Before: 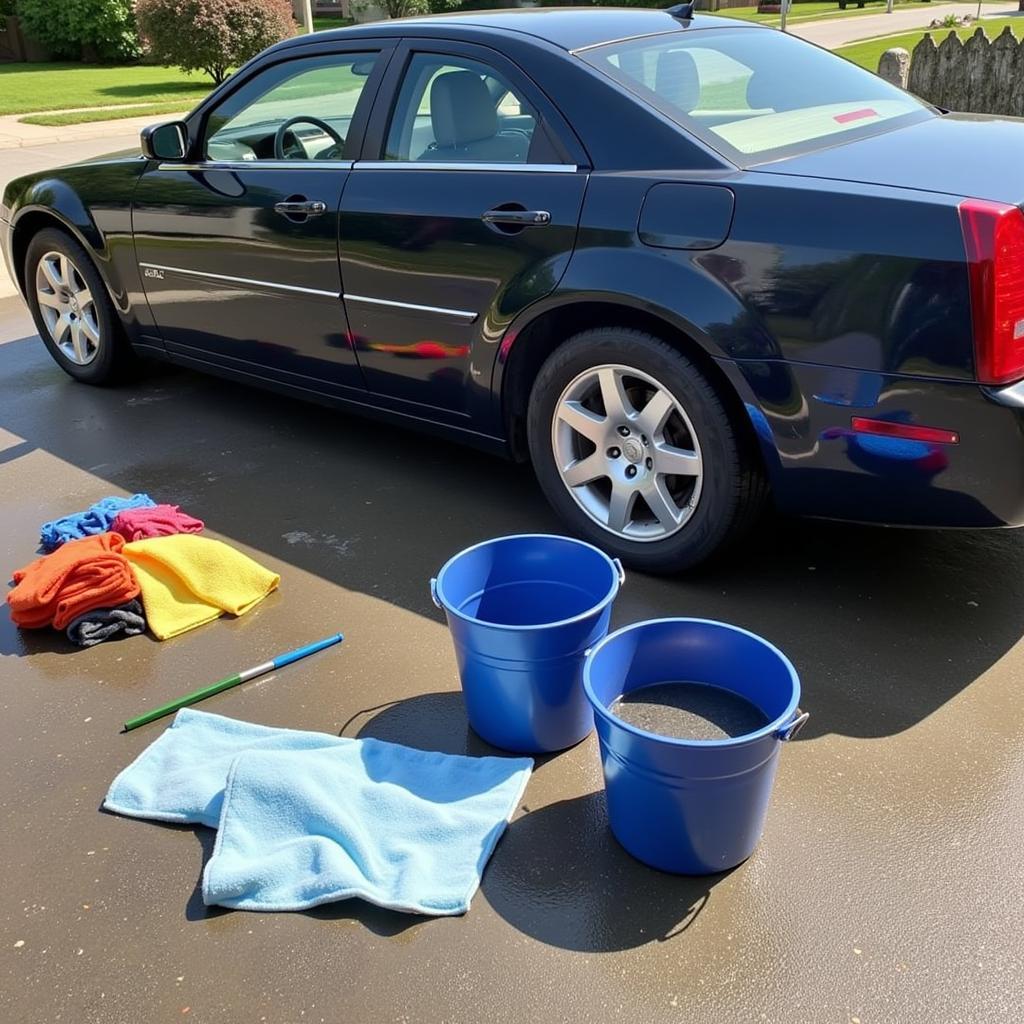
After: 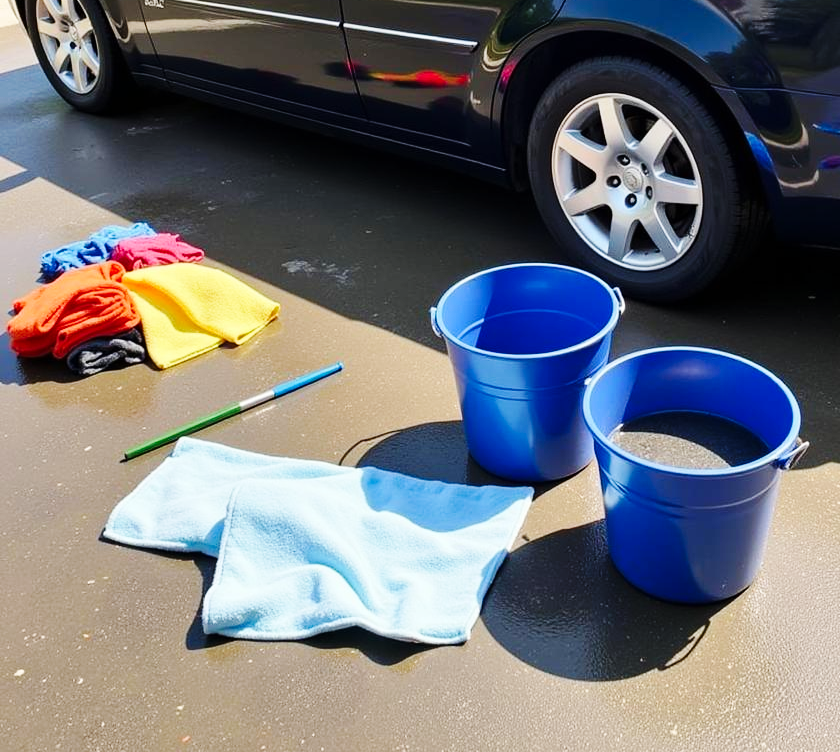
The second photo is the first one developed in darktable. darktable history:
base curve: curves: ch0 [(0, 0) (0.032, 0.025) (0.121, 0.166) (0.206, 0.329) (0.605, 0.79) (1, 1)], preserve colors none
crop: top 26.531%, right 17.959%
